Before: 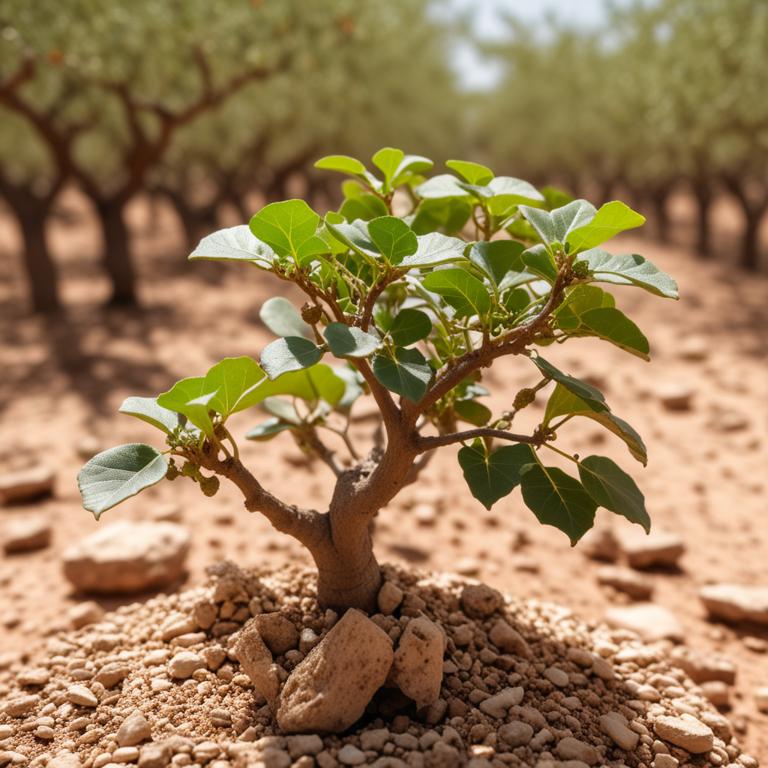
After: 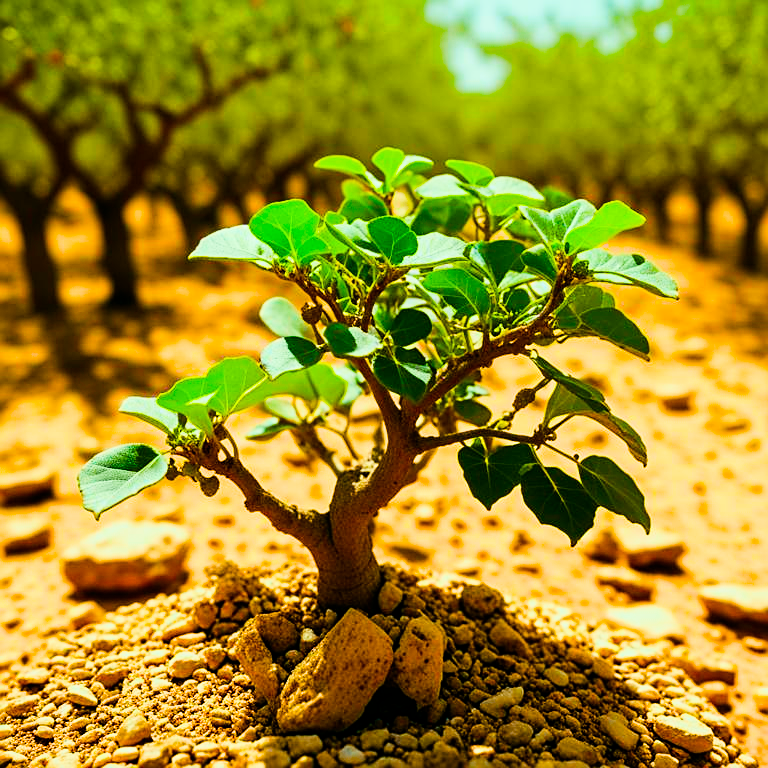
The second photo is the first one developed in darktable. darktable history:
sharpen: on, module defaults
tone equalizer: on, module defaults
filmic rgb: black relative exposure -7.5 EV, white relative exposure 5 EV, hardness 3.31, contrast 1.3, contrast in shadows safe
color balance: input saturation 134.34%, contrast -10.04%, contrast fulcrum 19.67%, output saturation 133.51%
color correction: saturation 1.34
color zones: curves: ch0 [(0, 0.5) (0.143, 0.5) (0.286, 0.5) (0.429, 0.5) (0.571, 0.5) (0.714, 0.476) (0.857, 0.5) (1, 0.5)]; ch2 [(0, 0.5) (0.143, 0.5) (0.286, 0.5) (0.429, 0.5) (0.571, 0.5) (0.714, 0.487) (0.857, 0.5) (1, 0.5)]
exposure: exposure 0.258 EV, compensate highlight preservation false
color balance rgb: shadows lift › luminance -7.7%, shadows lift › chroma 2.13%, shadows lift › hue 165.27°, power › luminance -7.77%, power › chroma 1.1%, power › hue 215.88°, highlights gain › luminance 15.15%, highlights gain › chroma 7%, highlights gain › hue 125.57°, global offset › luminance -0.33%, global offset › chroma 0.11%, global offset › hue 165.27°, perceptual saturation grading › global saturation 24.42%, perceptual saturation grading › highlights -24.42%, perceptual saturation grading › mid-tones 24.42%, perceptual saturation grading › shadows 40%, perceptual brilliance grading › global brilliance -5%, perceptual brilliance grading › highlights 24.42%, perceptual brilliance grading › mid-tones 7%, perceptual brilliance grading › shadows -5%
